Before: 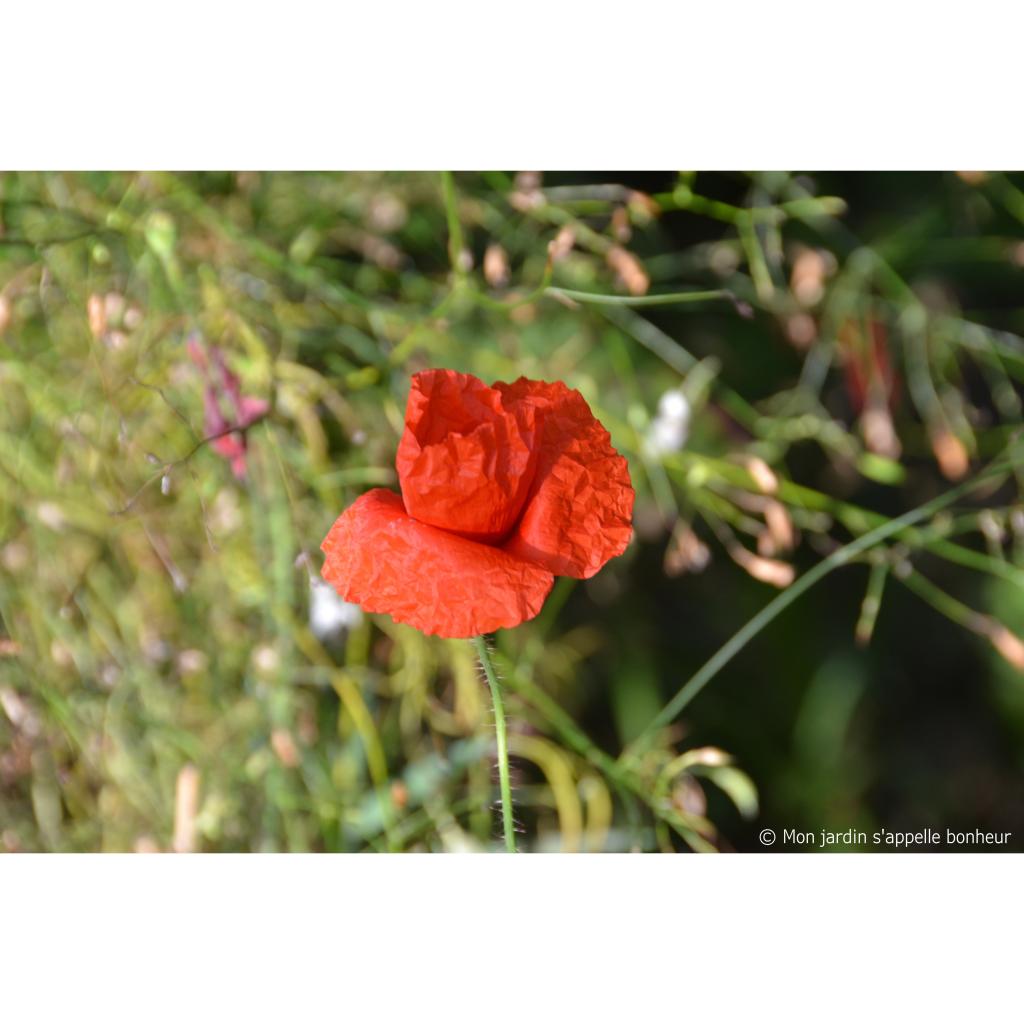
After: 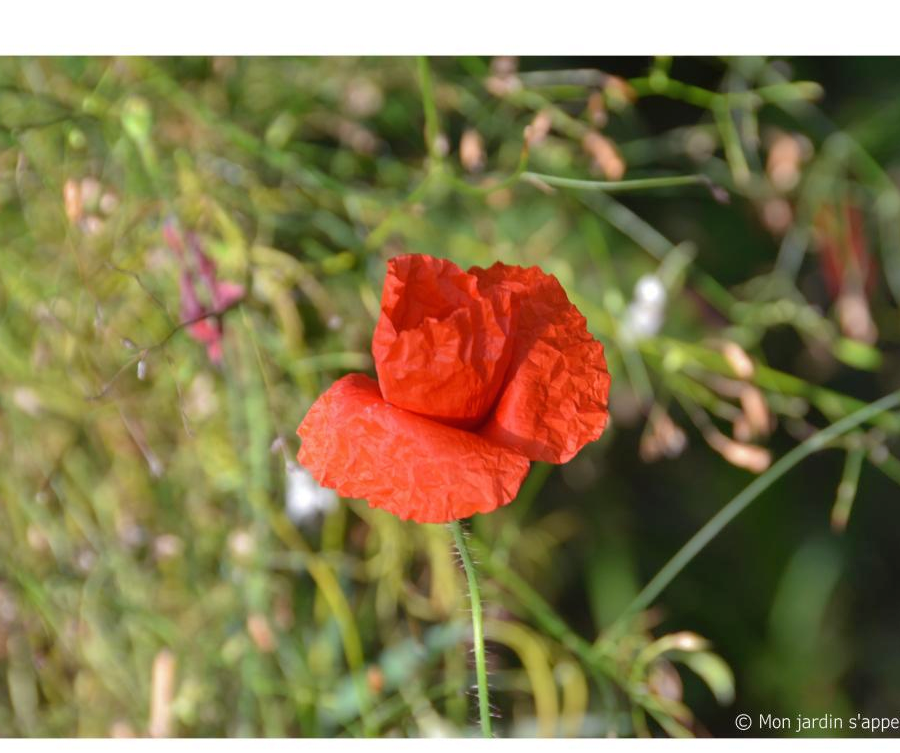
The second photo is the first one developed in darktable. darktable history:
shadows and highlights: on, module defaults
crop and rotate: left 2.425%, top 11.305%, right 9.6%, bottom 15.08%
